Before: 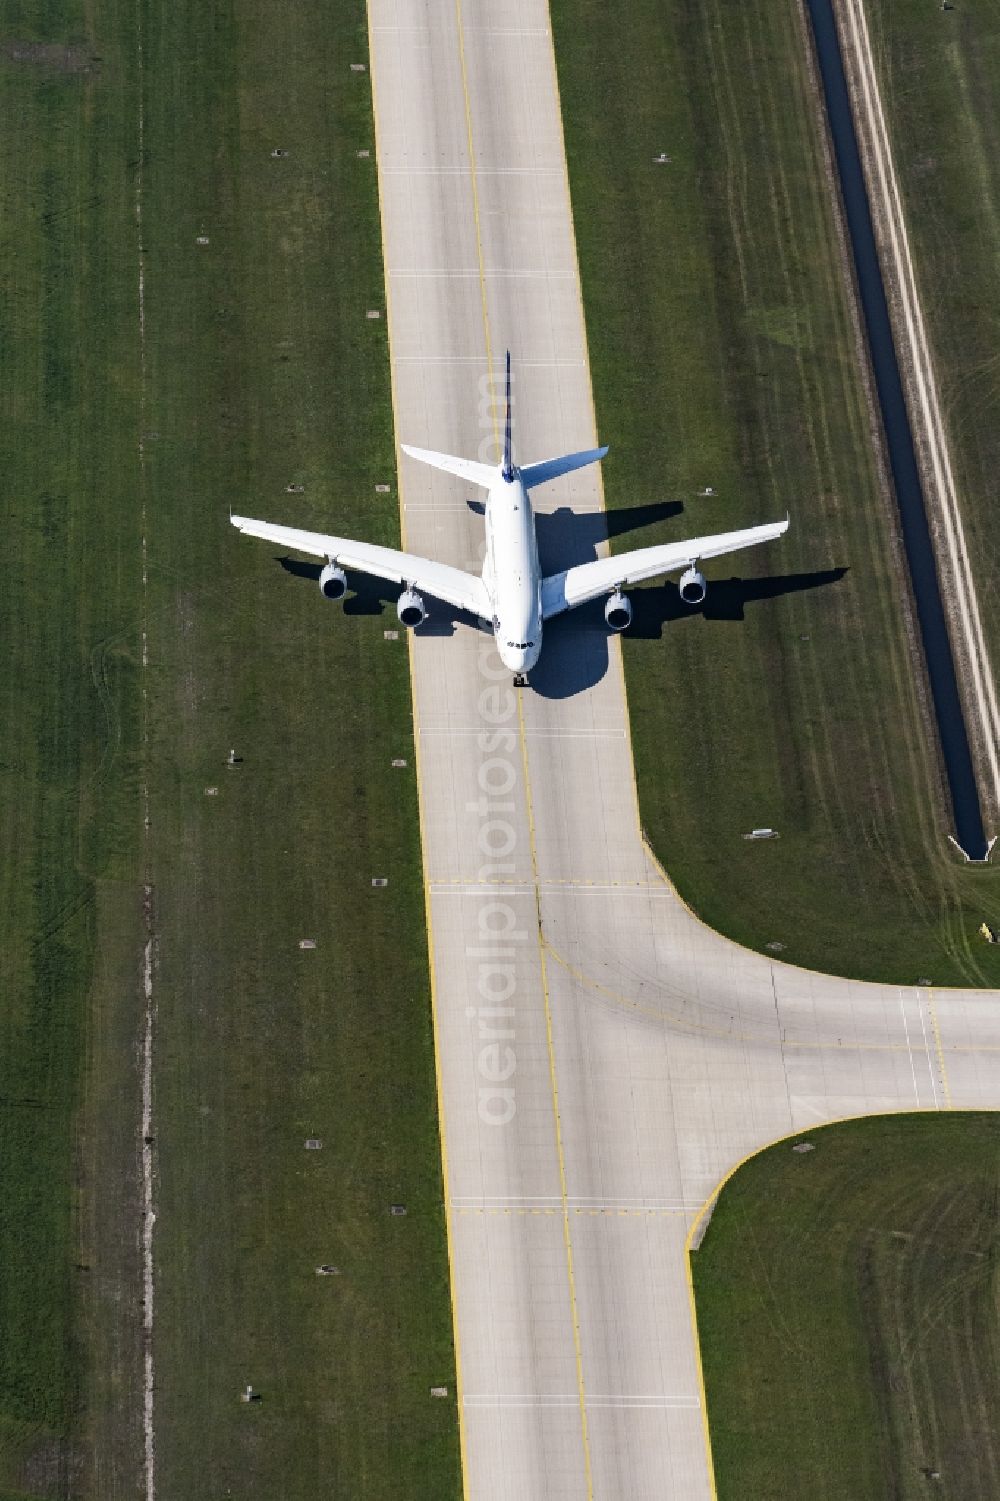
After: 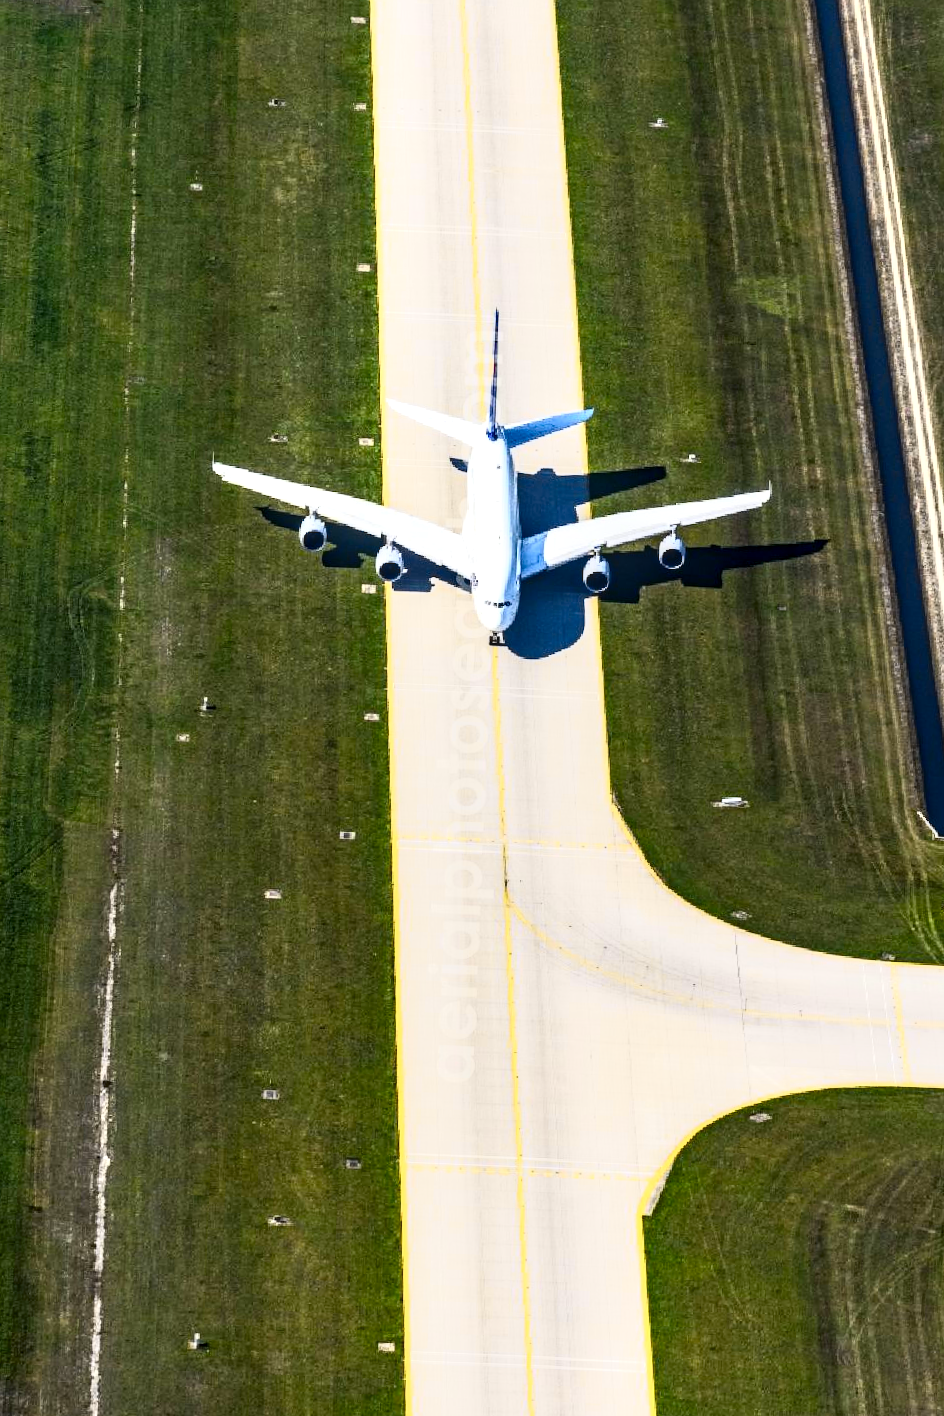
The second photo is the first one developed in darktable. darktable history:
crop and rotate: angle -2.3°
tone curve: curves: ch0 [(0, 0) (0.187, 0.12) (0.384, 0.363) (0.577, 0.681) (0.735, 0.881) (0.864, 0.959) (1, 0.987)]; ch1 [(0, 0) (0.402, 0.36) (0.476, 0.466) (0.501, 0.501) (0.518, 0.514) (0.564, 0.614) (0.614, 0.664) (0.741, 0.829) (1, 1)]; ch2 [(0, 0) (0.429, 0.387) (0.483, 0.481) (0.503, 0.501) (0.522, 0.533) (0.564, 0.605) (0.615, 0.697) (0.702, 0.774) (1, 0.895)], color space Lab, independent channels, preserve colors none
local contrast: detail 130%
exposure: exposure 0.607 EV, compensate highlight preservation false
